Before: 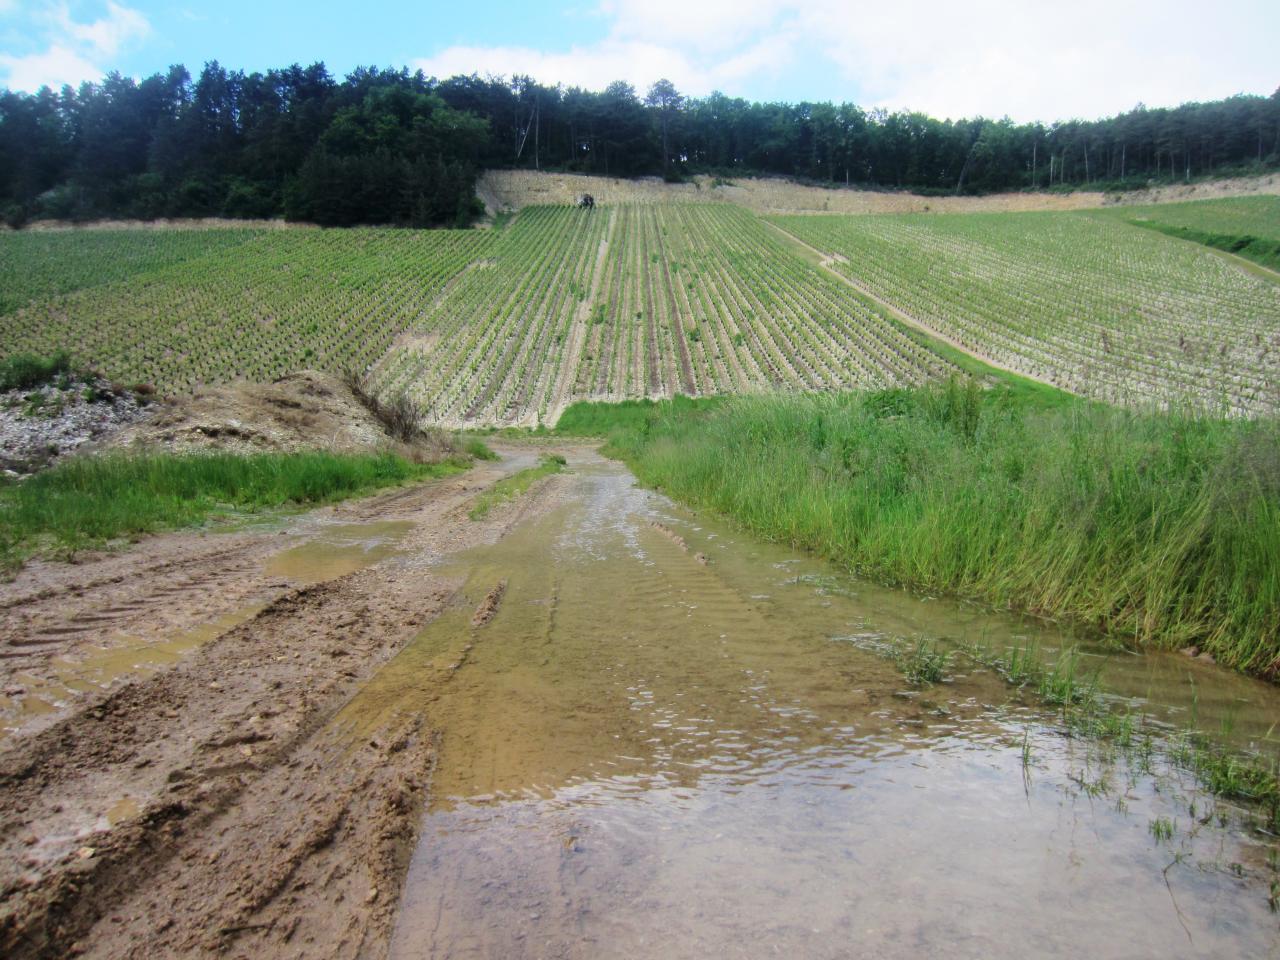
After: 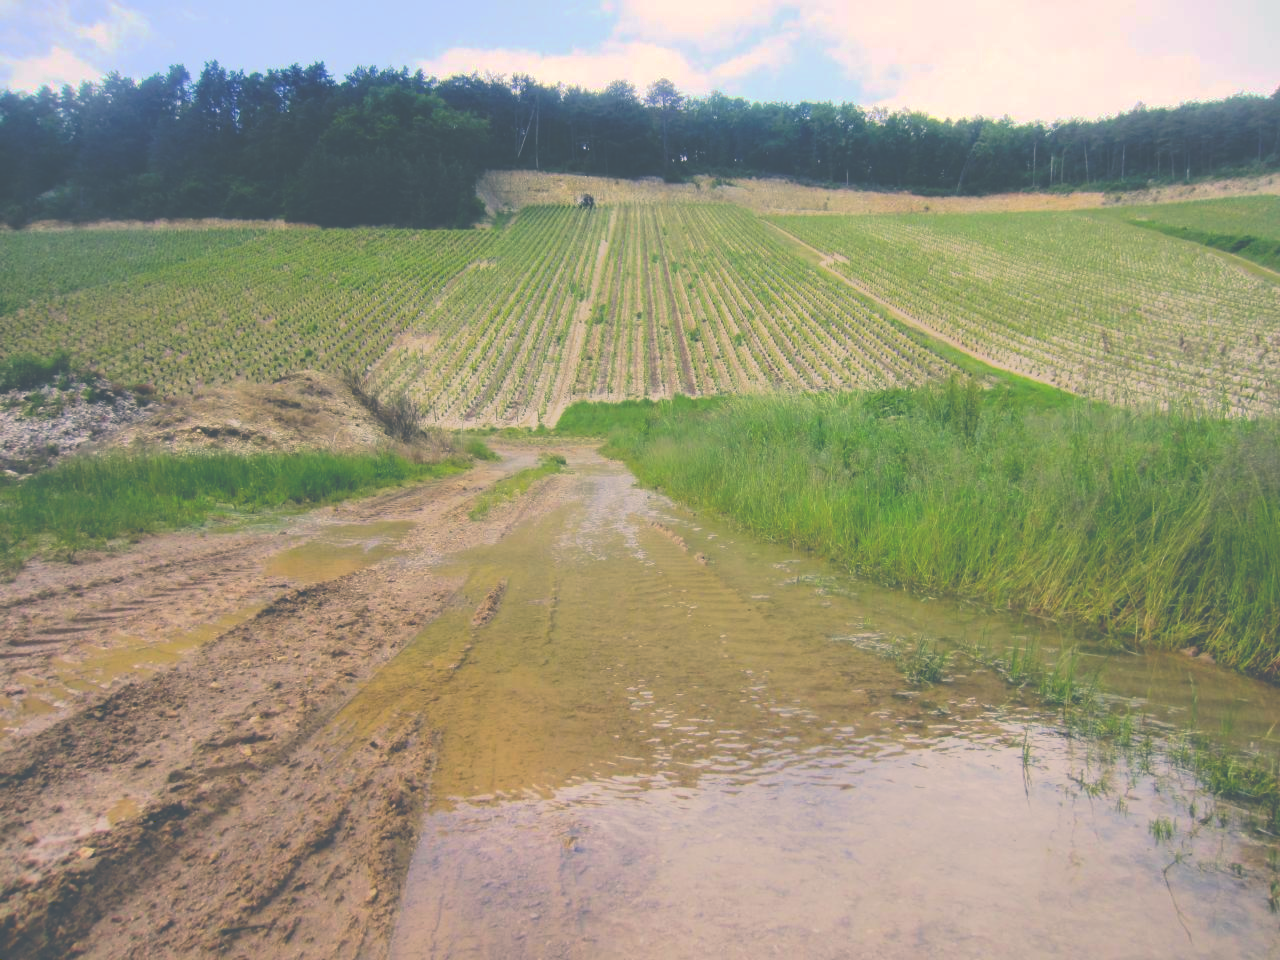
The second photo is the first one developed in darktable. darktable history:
color balance rgb: perceptual saturation grading › global saturation 25%, global vibrance 20%
tone curve: curves: ch0 [(0, 0) (0.003, 0.313) (0.011, 0.317) (0.025, 0.317) (0.044, 0.322) (0.069, 0.327) (0.1, 0.335) (0.136, 0.347) (0.177, 0.364) (0.224, 0.384) (0.277, 0.421) (0.335, 0.459) (0.399, 0.501) (0.468, 0.554) (0.543, 0.611) (0.623, 0.679) (0.709, 0.751) (0.801, 0.804) (0.898, 0.844) (1, 1)], preserve colors none
color correction: highlights a* 10.32, highlights b* 14.66, shadows a* -9.59, shadows b* -15.02
